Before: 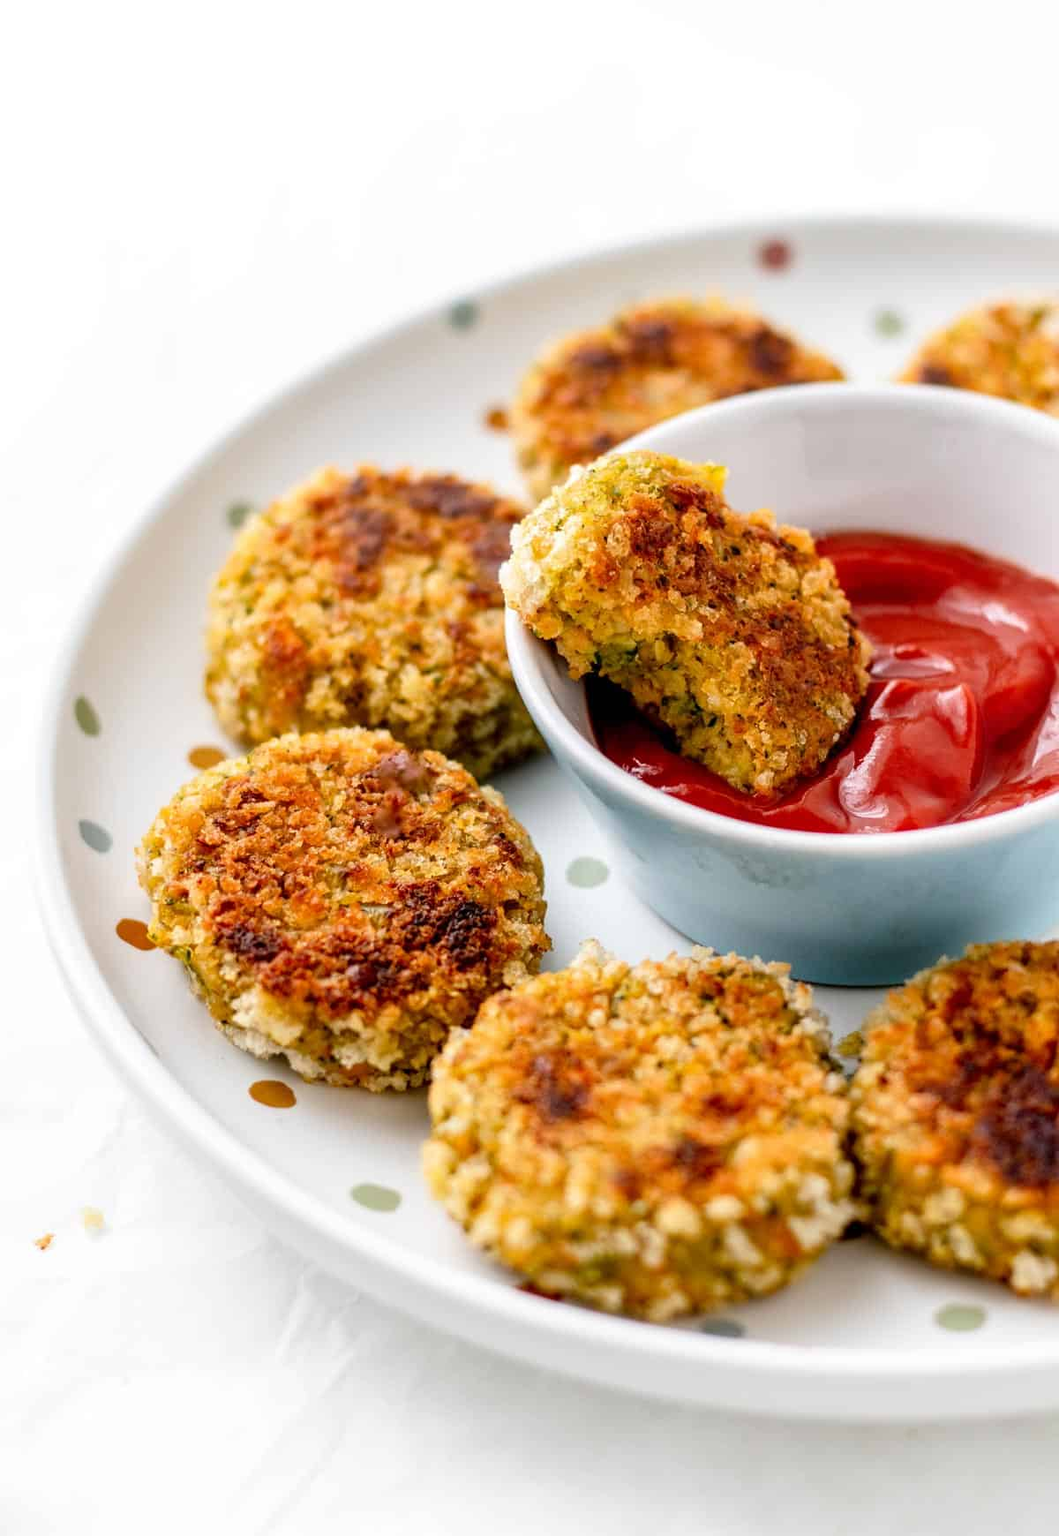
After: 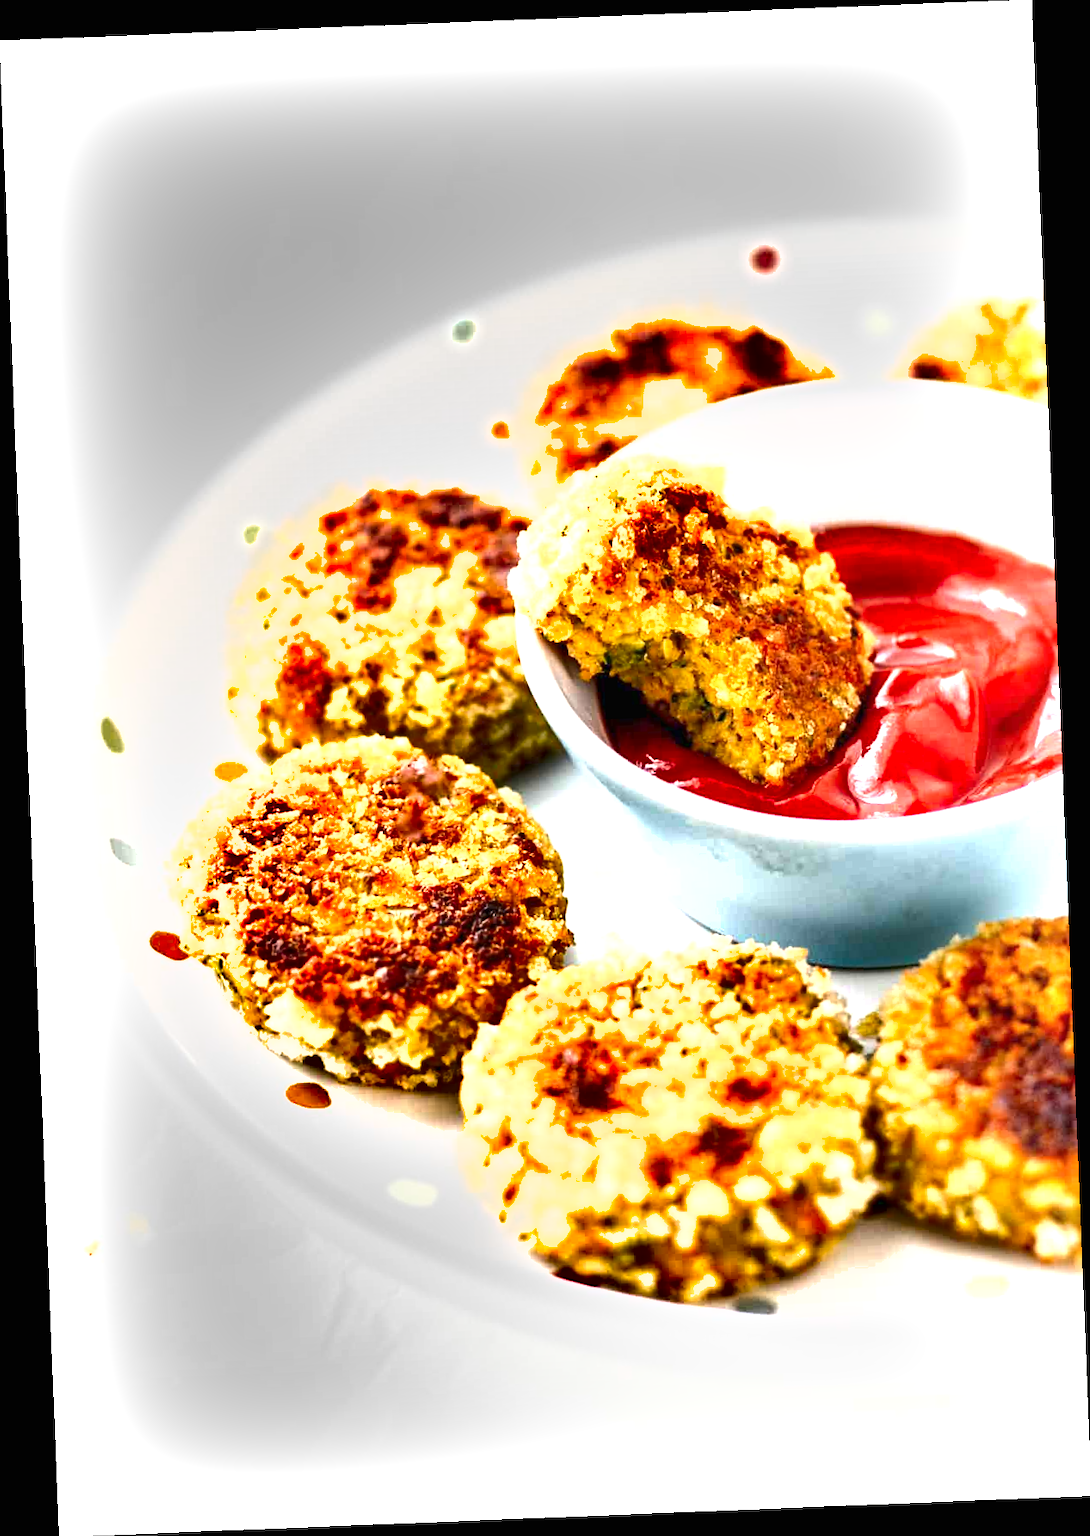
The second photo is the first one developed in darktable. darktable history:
exposure: black level correction 0, exposure 1.45 EV, compensate exposure bias true, compensate highlight preservation false
shadows and highlights: shadows 25, highlights -48, soften with gaussian
rotate and perspective: rotation -2.29°, automatic cropping off
